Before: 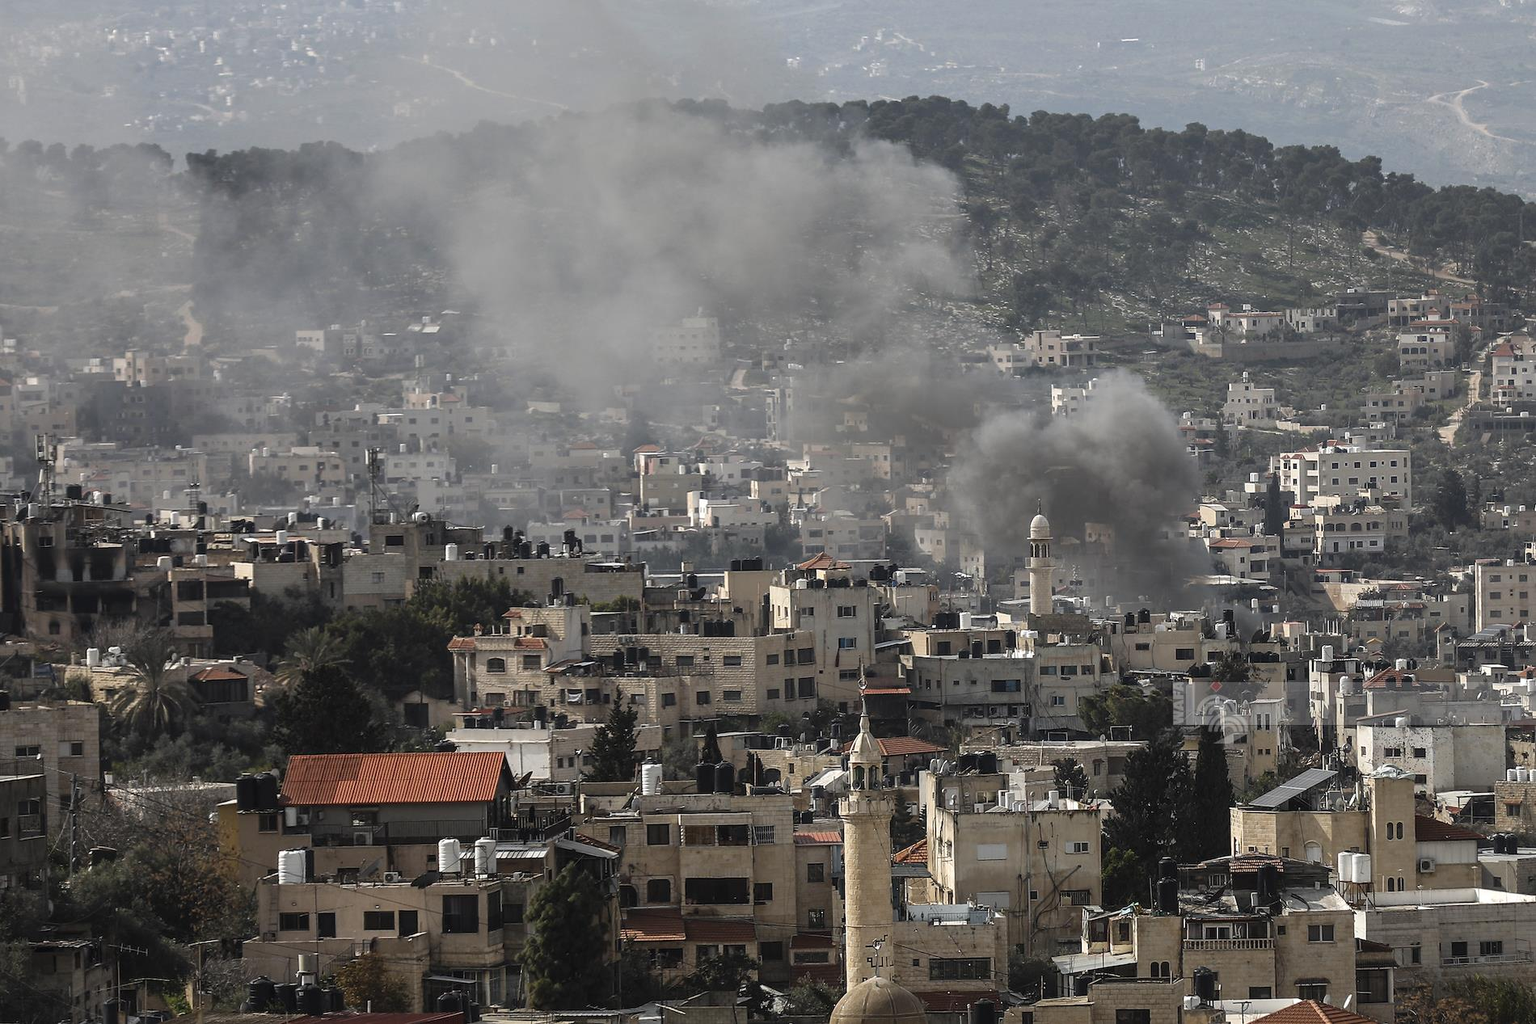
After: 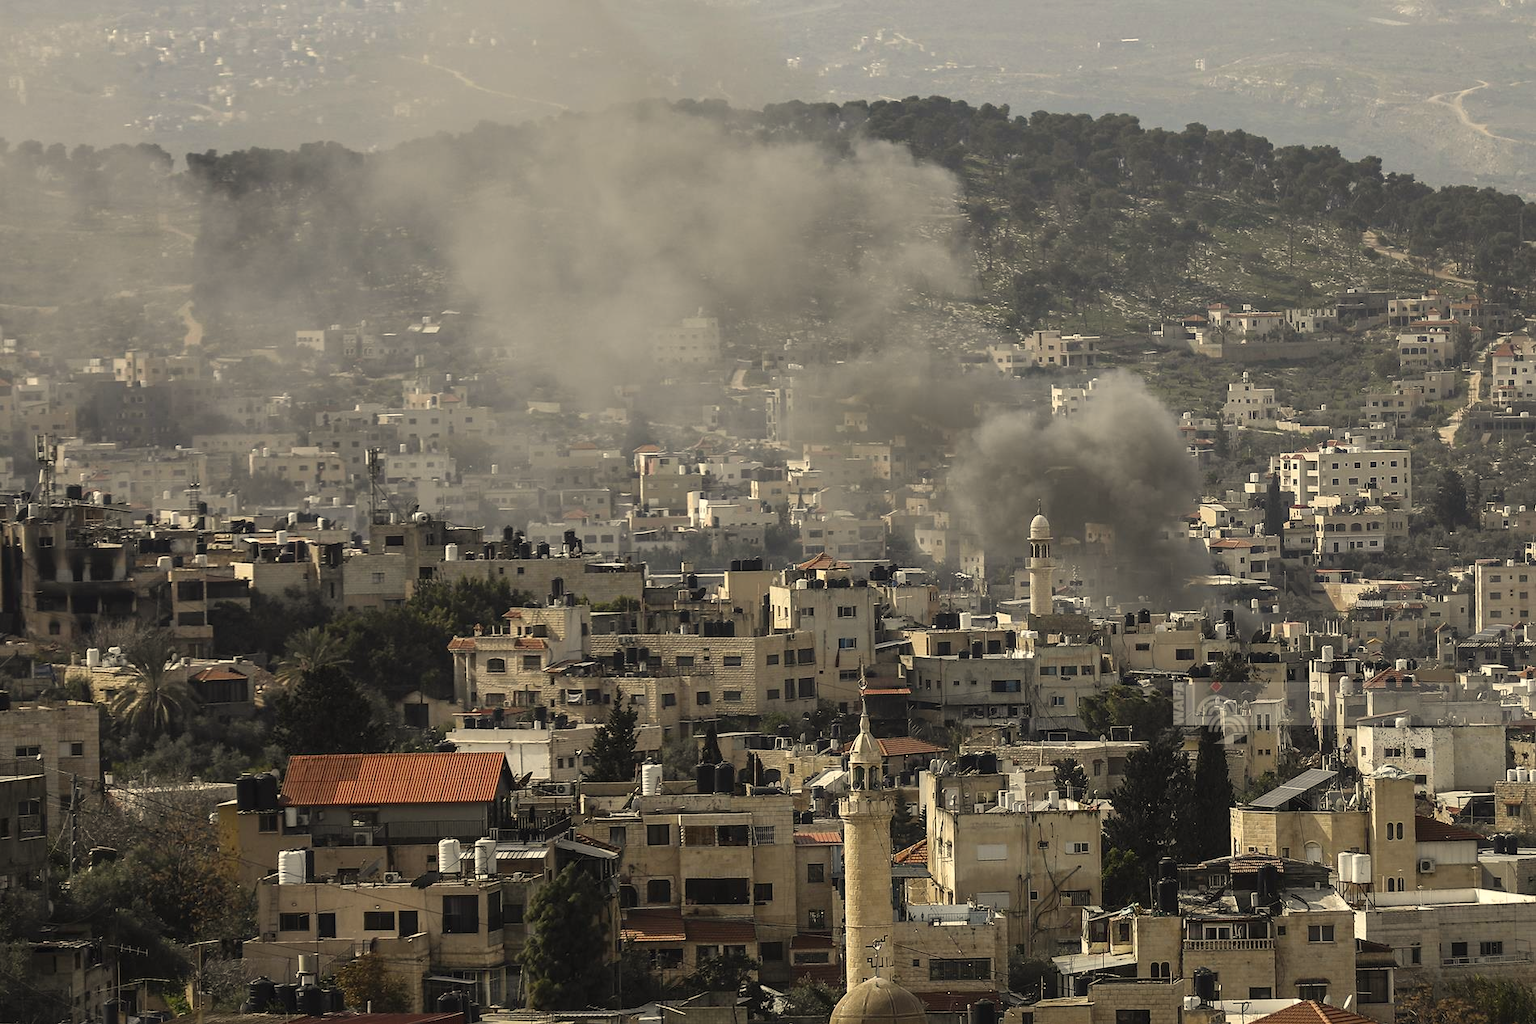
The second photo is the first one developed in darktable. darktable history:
color correction: highlights a* 1.34, highlights b* 17.23
